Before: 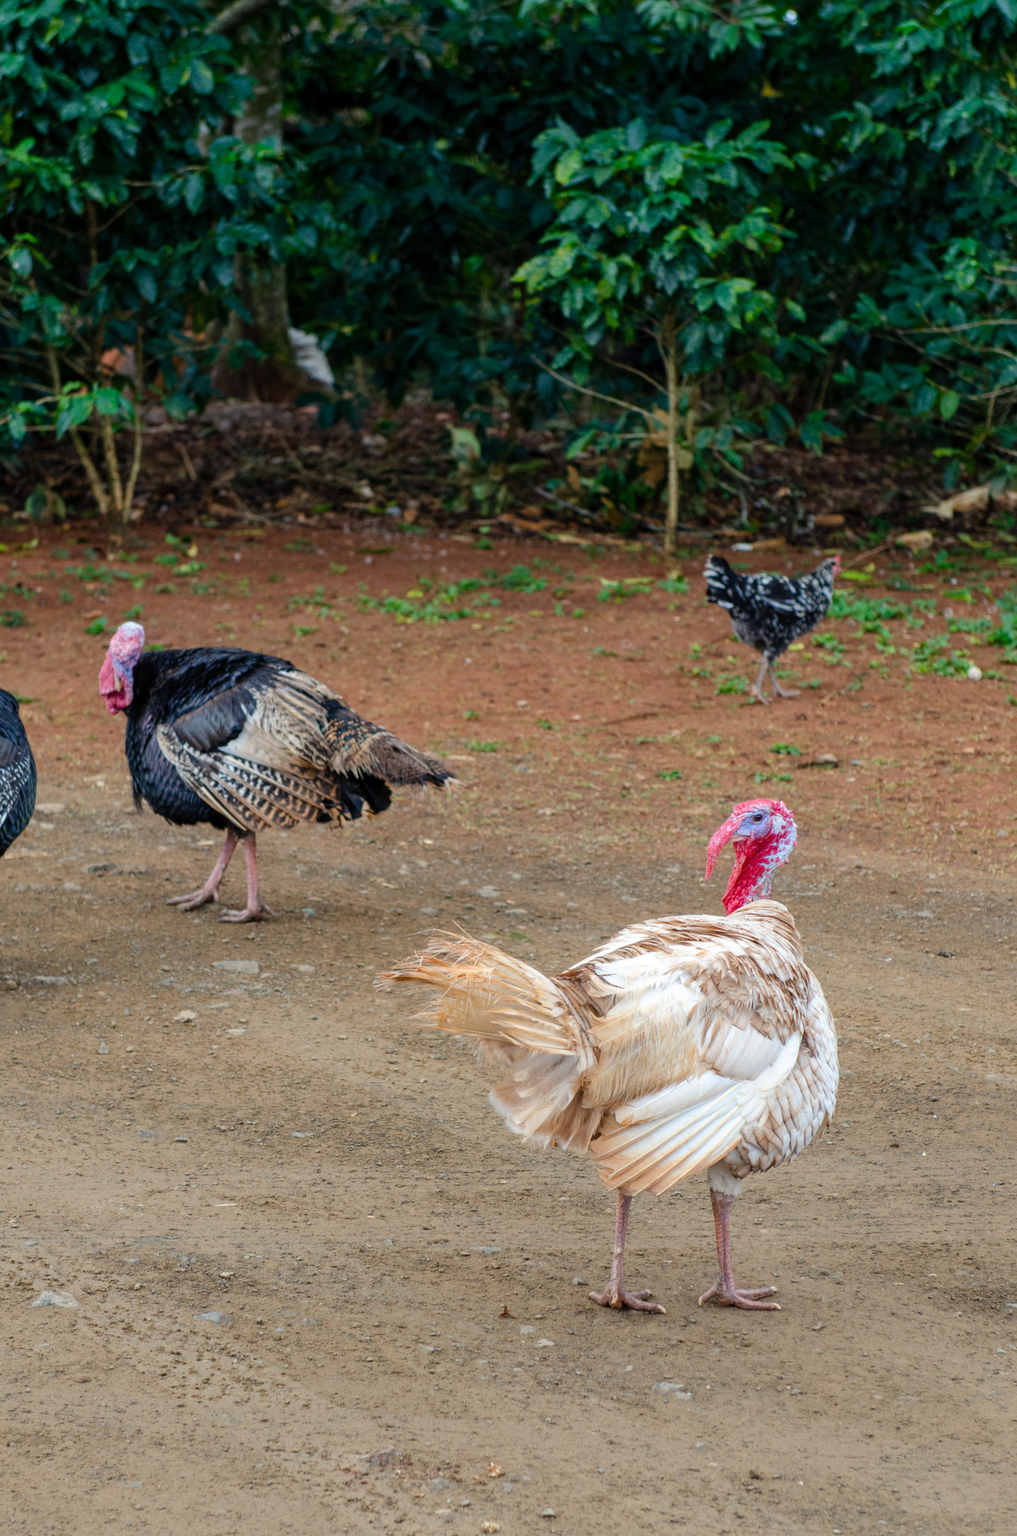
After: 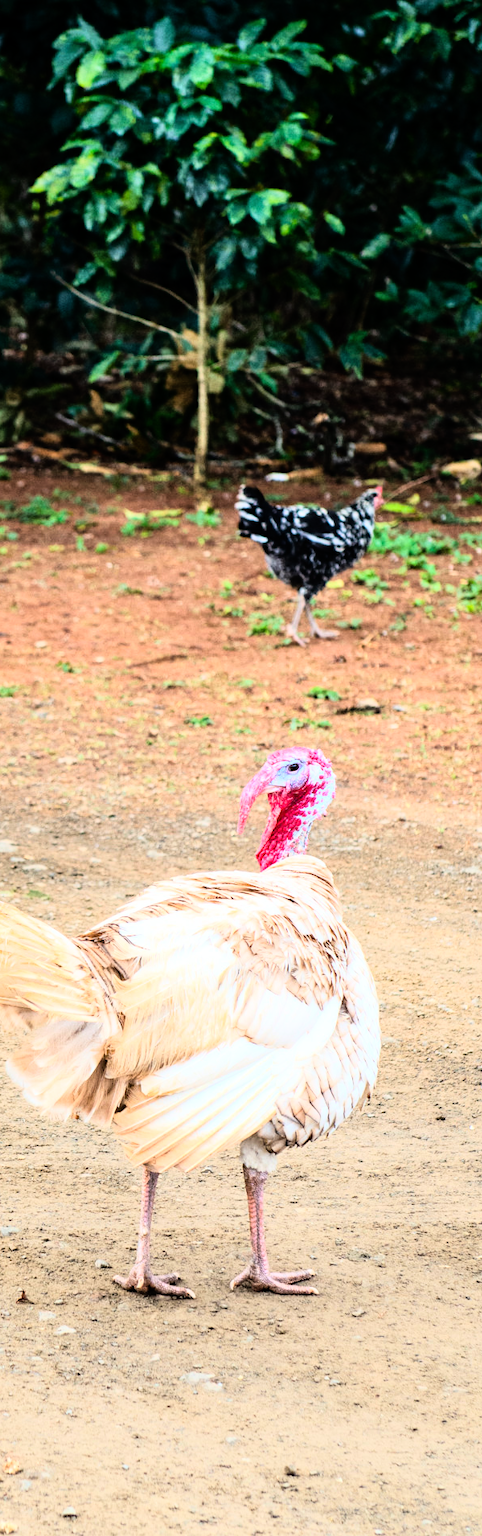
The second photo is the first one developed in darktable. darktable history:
crop: left 47.628%, top 6.643%, right 7.874%
rgb curve: curves: ch0 [(0, 0) (0.21, 0.15) (0.24, 0.21) (0.5, 0.75) (0.75, 0.96) (0.89, 0.99) (1, 1)]; ch1 [(0, 0.02) (0.21, 0.13) (0.25, 0.2) (0.5, 0.67) (0.75, 0.9) (0.89, 0.97) (1, 1)]; ch2 [(0, 0.02) (0.21, 0.13) (0.25, 0.2) (0.5, 0.67) (0.75, 0.9) (0.89, 0.97) (1, 1)], compensate middle gray true
